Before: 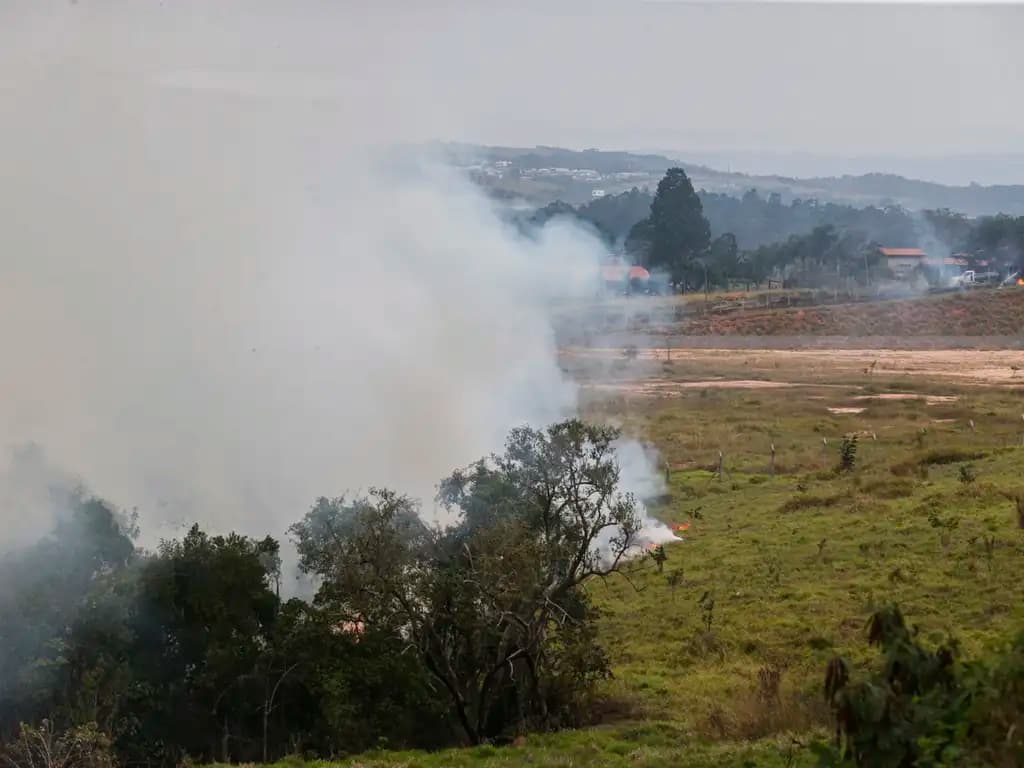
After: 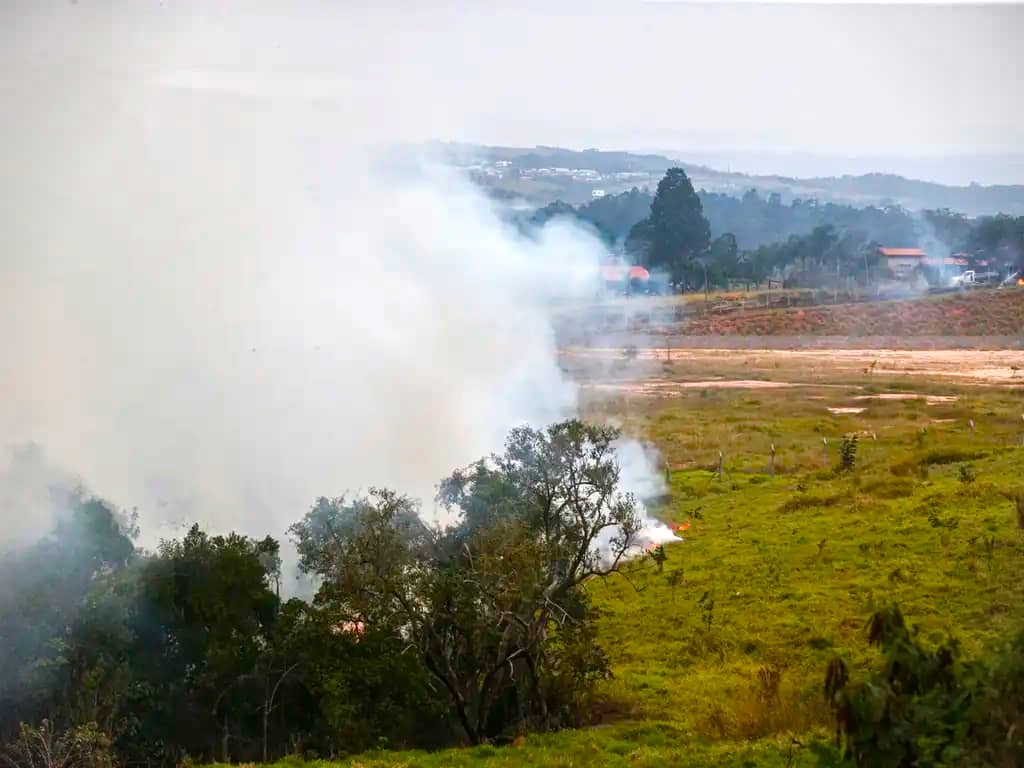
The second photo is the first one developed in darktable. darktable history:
color balance rgb: shadows lift › hue 85.78°, power › hue 329.23°, perceptual saturation grading › global saturation 0.278%, perceptual saturation grading › highlights -17.21%, perceptual saturation grading › mid-tones 33.138%, perceptual saturation grading › shadows 50.291%, perceptual brilliance grading › global brilliance 19.67%, global vibrance 24.608%
vignetting: fall-off start 91.53%
